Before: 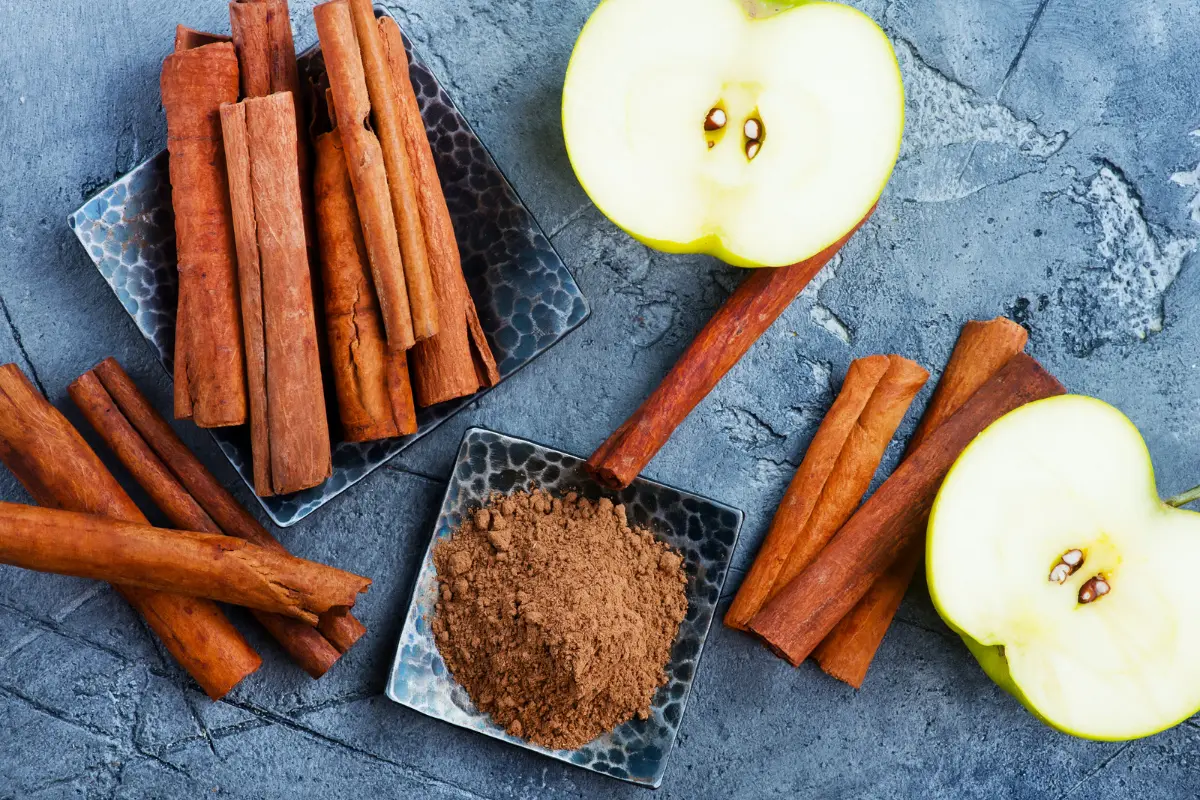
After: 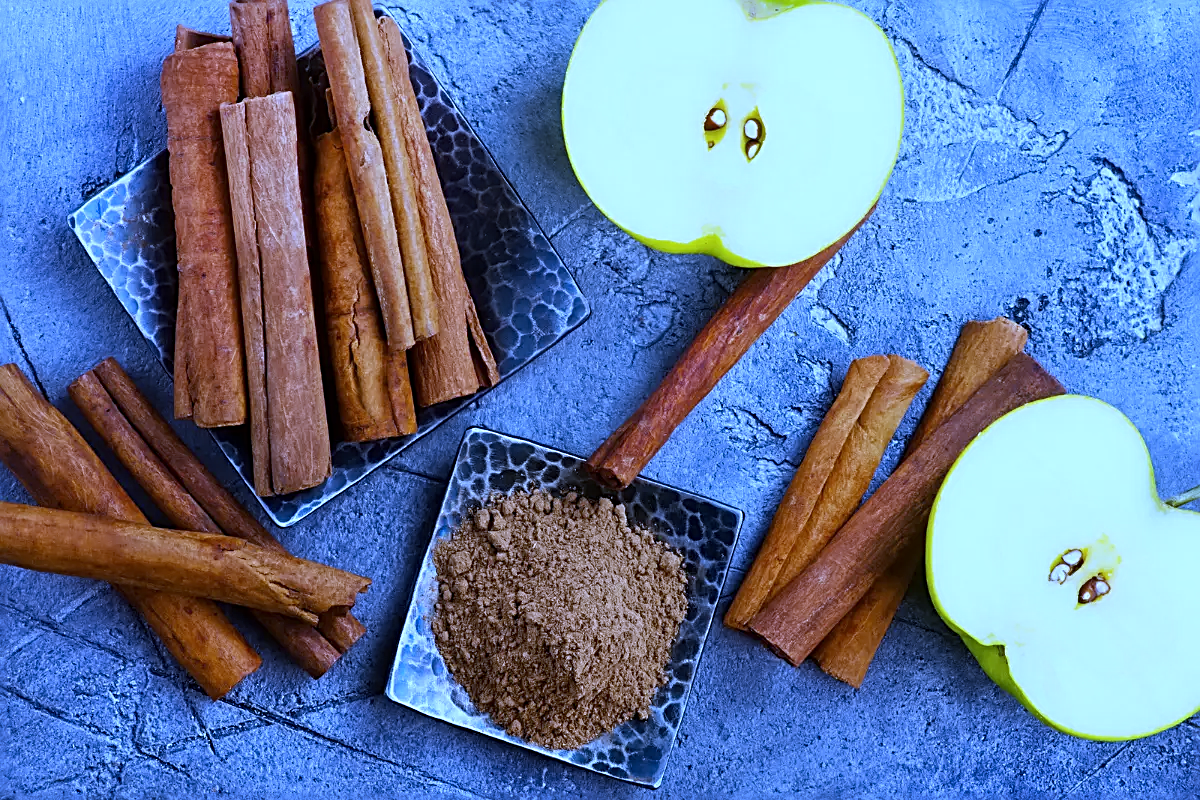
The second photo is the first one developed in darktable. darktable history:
contrast equalizer: y [[0.5 ×6], [0.5 ×6], [0.5 ×6], [0 ×6], [0, 0, 0, 0.581, 0.011, 0]]
white balance: red 0.766, blue 1.537
sharpen: radius 2.543, amount 0.636
